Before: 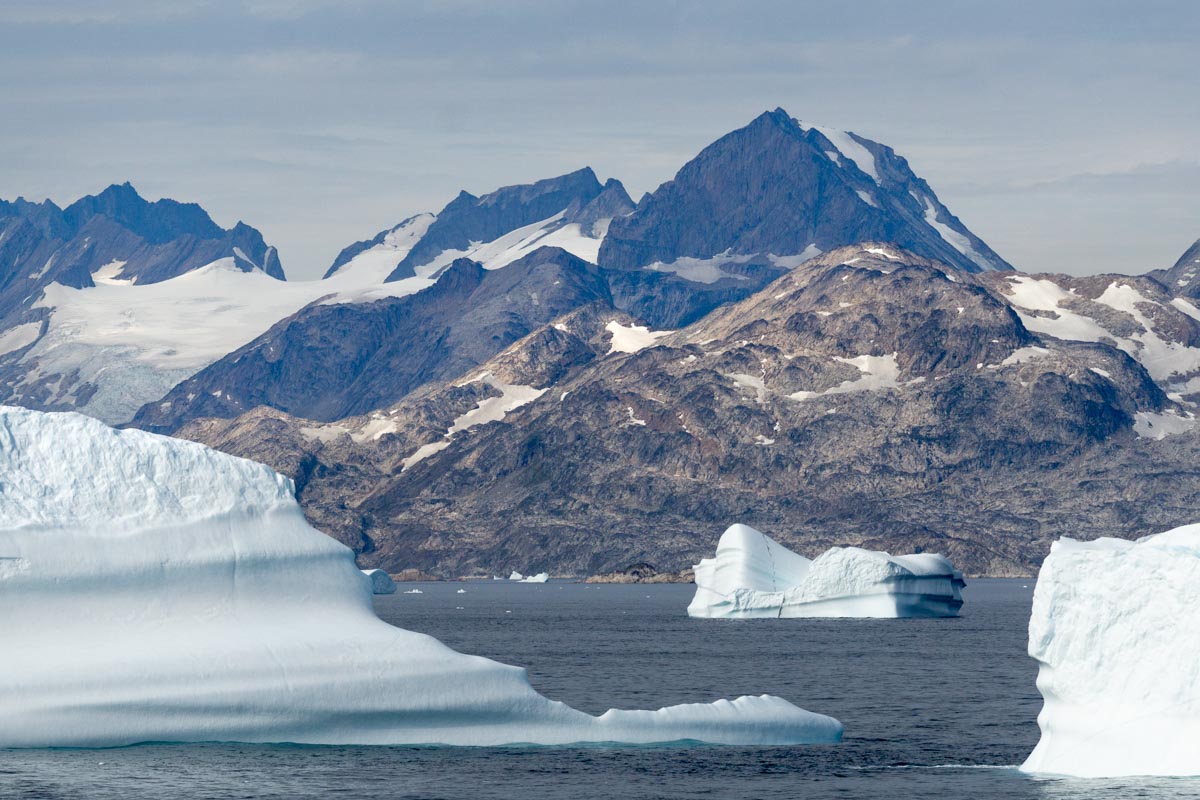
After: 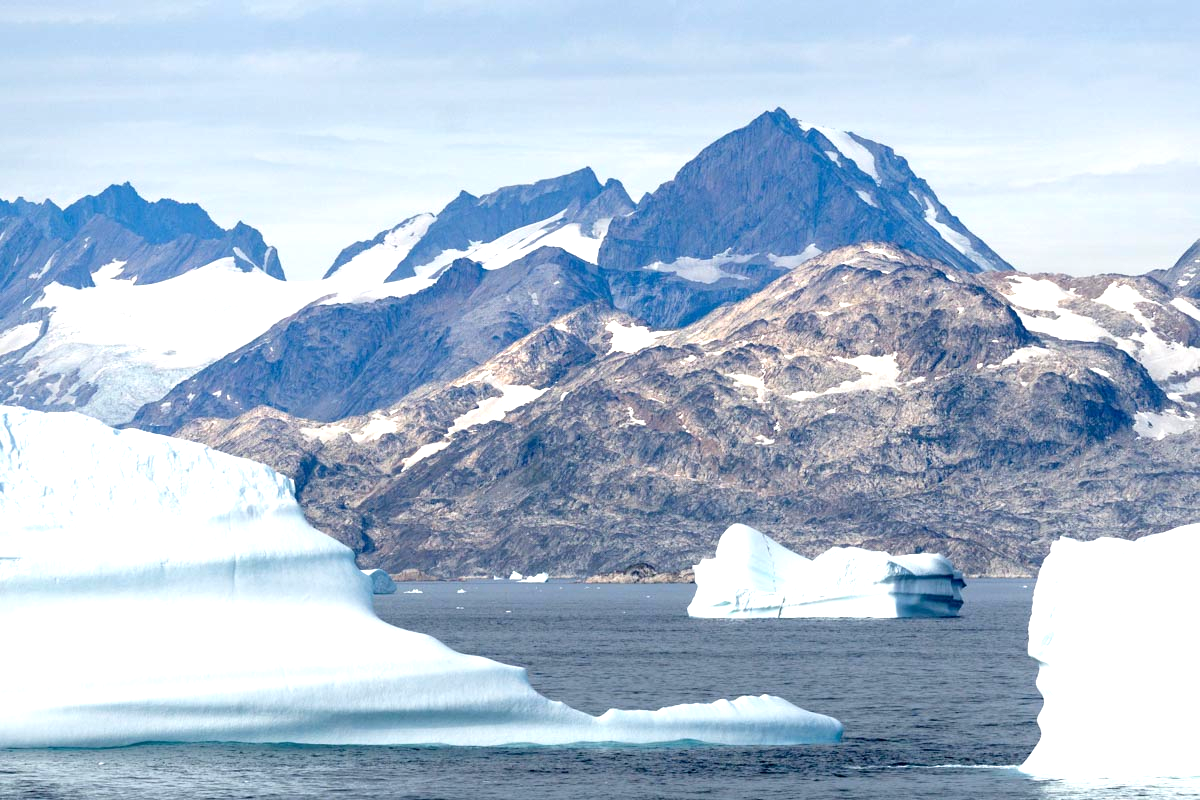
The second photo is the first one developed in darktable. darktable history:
exposure: black level correction 0.001, exposure 0.962 EV, compensate highlight preservation false
